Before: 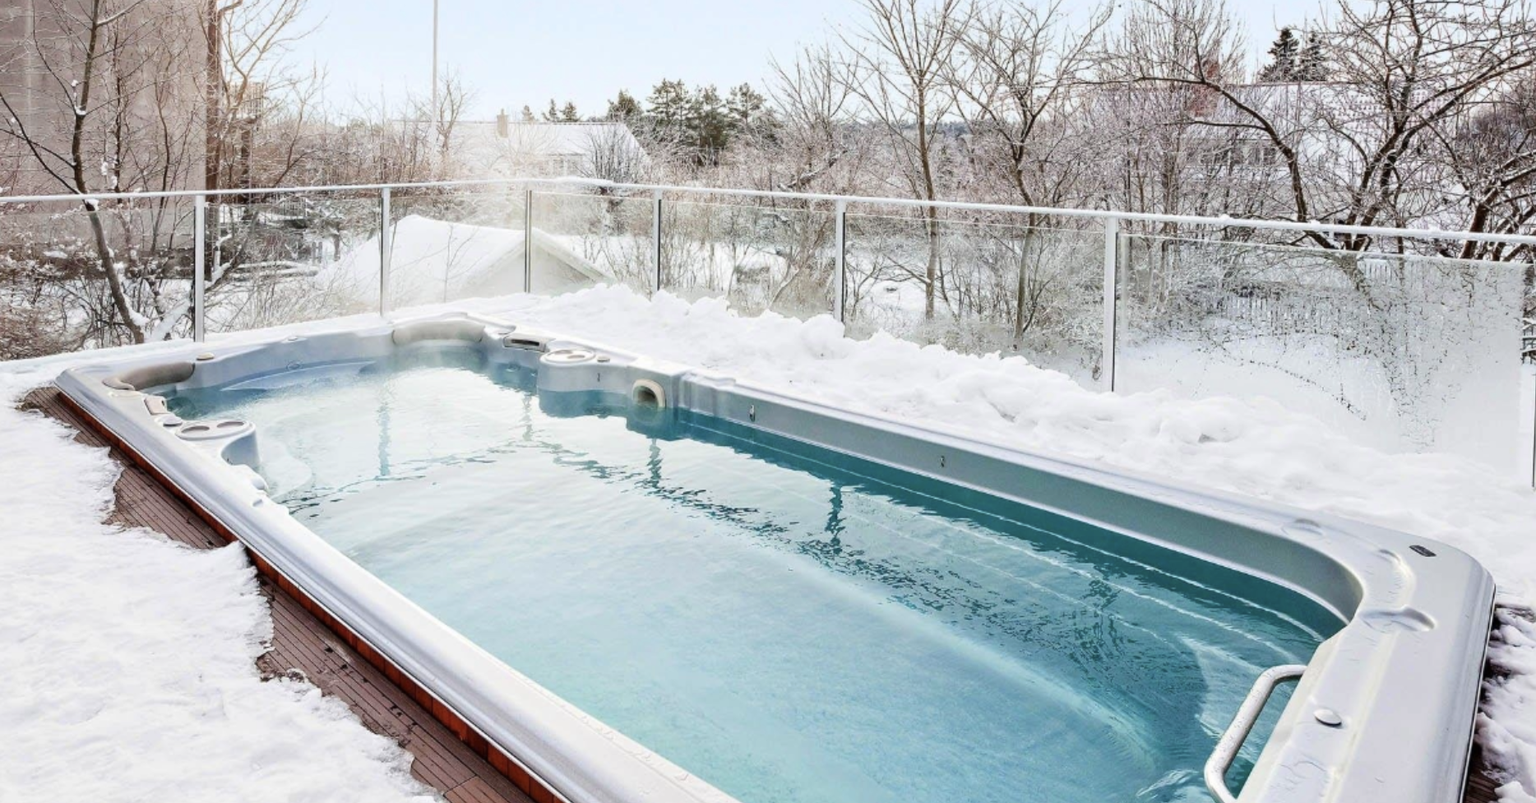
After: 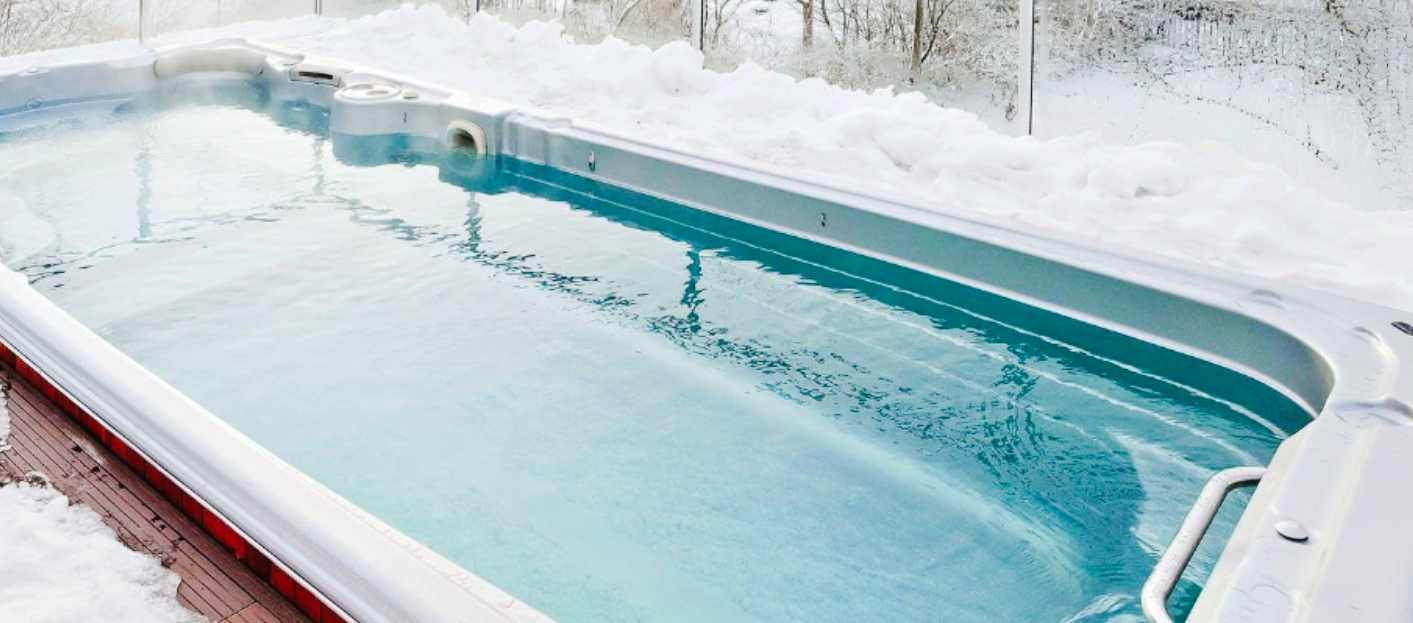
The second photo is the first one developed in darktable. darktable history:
crop and rotate: left 17.299%, top 35.115%, right 7.015%, bottom 1.024%
tone equalizer: -7 EV 0.13 EV, smoothing diameter 25%, edges refinement/feathering 10, preserve details guided filter
tone curve: curves: ch0 [(0, 0) (0.003, 0.02) (0.011, 0.023) (0.025, 0.028) (0.044, 0.045) (0.069, 0.063) (0.1, 0.09) (0.136, 0.122) (0.177, 0.166) (0.224, 0.223) (0.277, 0.297) (0.335, 0.384) (0.399, 0.461) (0.468, 0.549) (0.543, 0.632) (0.623, 0.705) (0.709, 0.772) (0.801, 0.844) (0.898, 0.91) (1, 1)], preserve colors none
